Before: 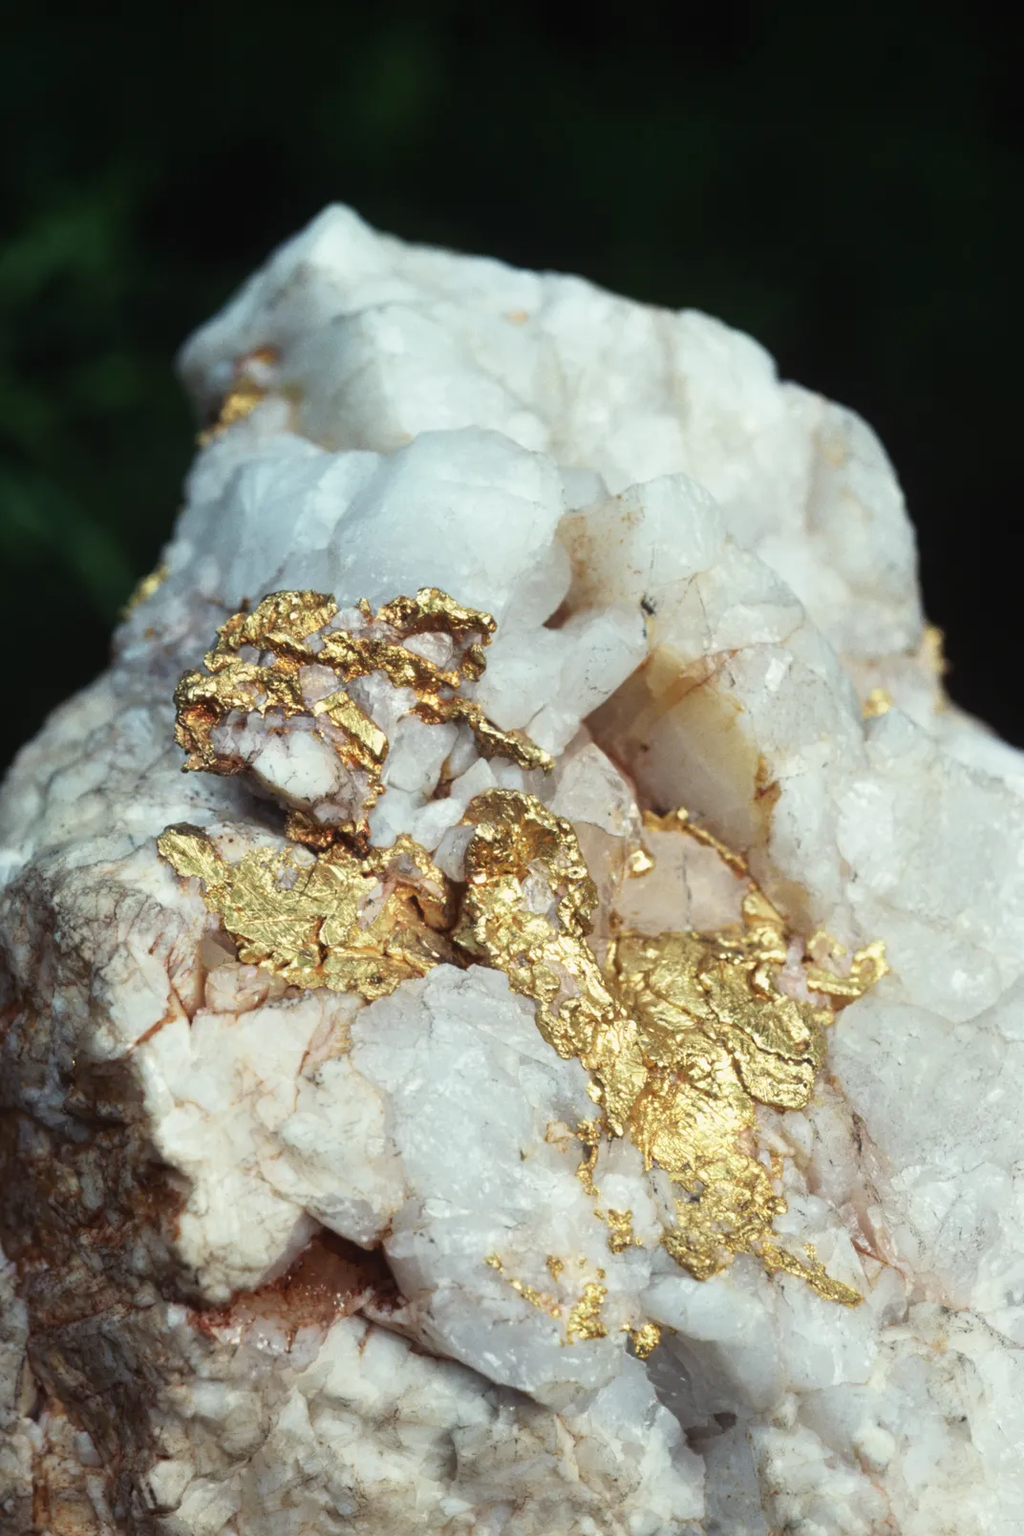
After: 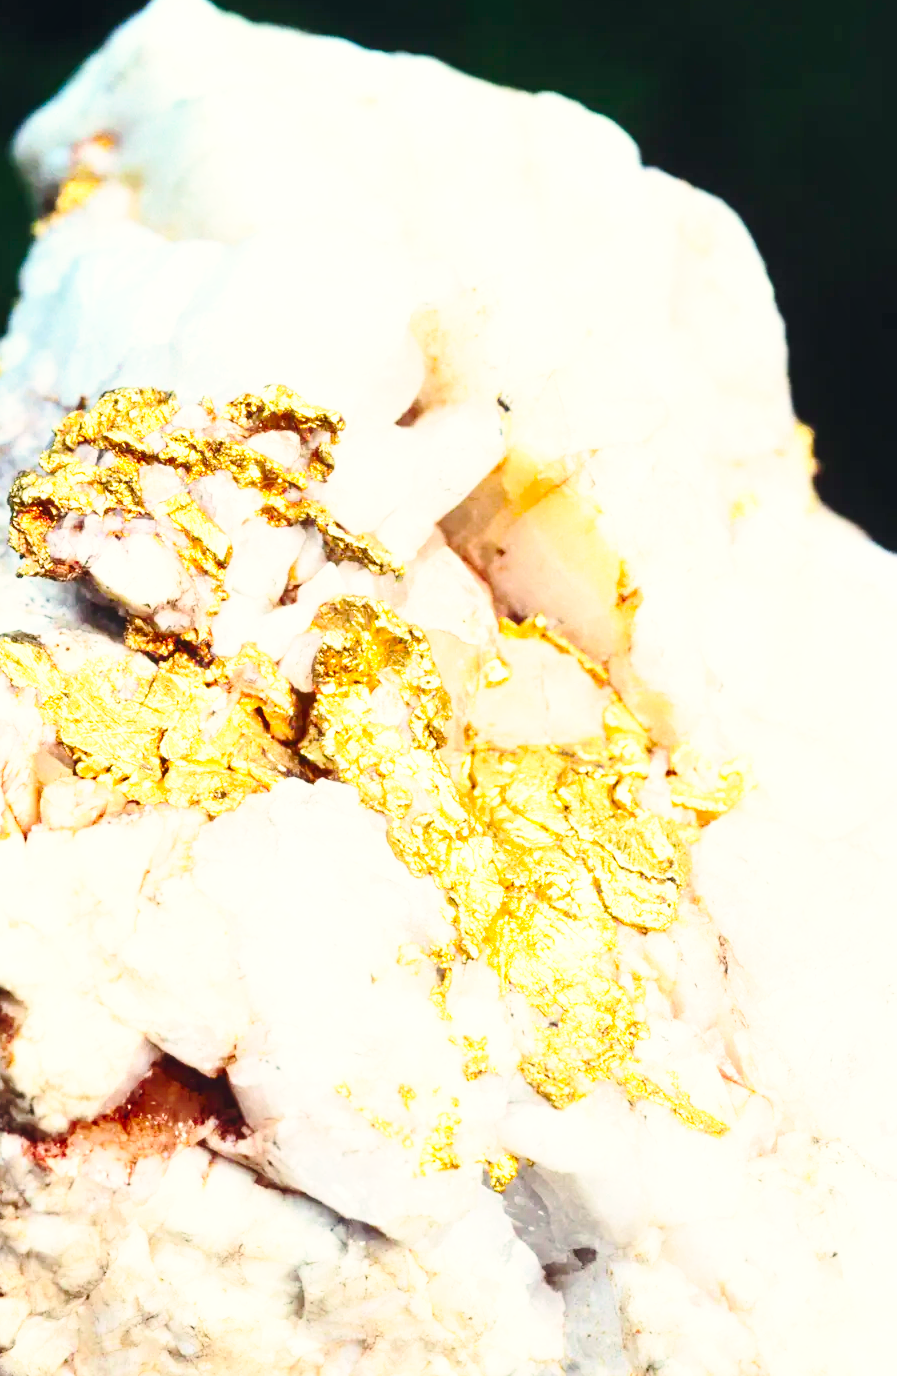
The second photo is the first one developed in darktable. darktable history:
contrast brightness saturation: contrast 0.239, brightness 0.241, saturation 0.389
shadows and highlights: shadows 37.54, highlights -27.64, highlights color adjustment 55.62%, soften with gaussian
crop: left 16.285%, top 14.396%
color correction: highlights a* 2.82, highlights b* 5.02, shadows a* -2.24, shadows b* -4.92, saturation 0.807
color balance rgb: highlights gain › chroma 0.643%, highlights gain › hue 55.7°, linear chroma grading › global chroma 16.257%, perceptual saturation grading › global saturation 19.948%, perceptual brilliance grading › global brilliance -5.412%, perceptual brilliance grading › highlights 24.734%, perceptual brilliance grading › mid-tones 7.236%, perceptual brilliance grading › shadows -5.033%, global vibrance 20%
base curve: curves: ch0 [(0, 0) (0.028, 0.03) (0.121, 0.232) (0.46, 0.748) (0.859, 0.968) (1, 1)], preserve colors none
